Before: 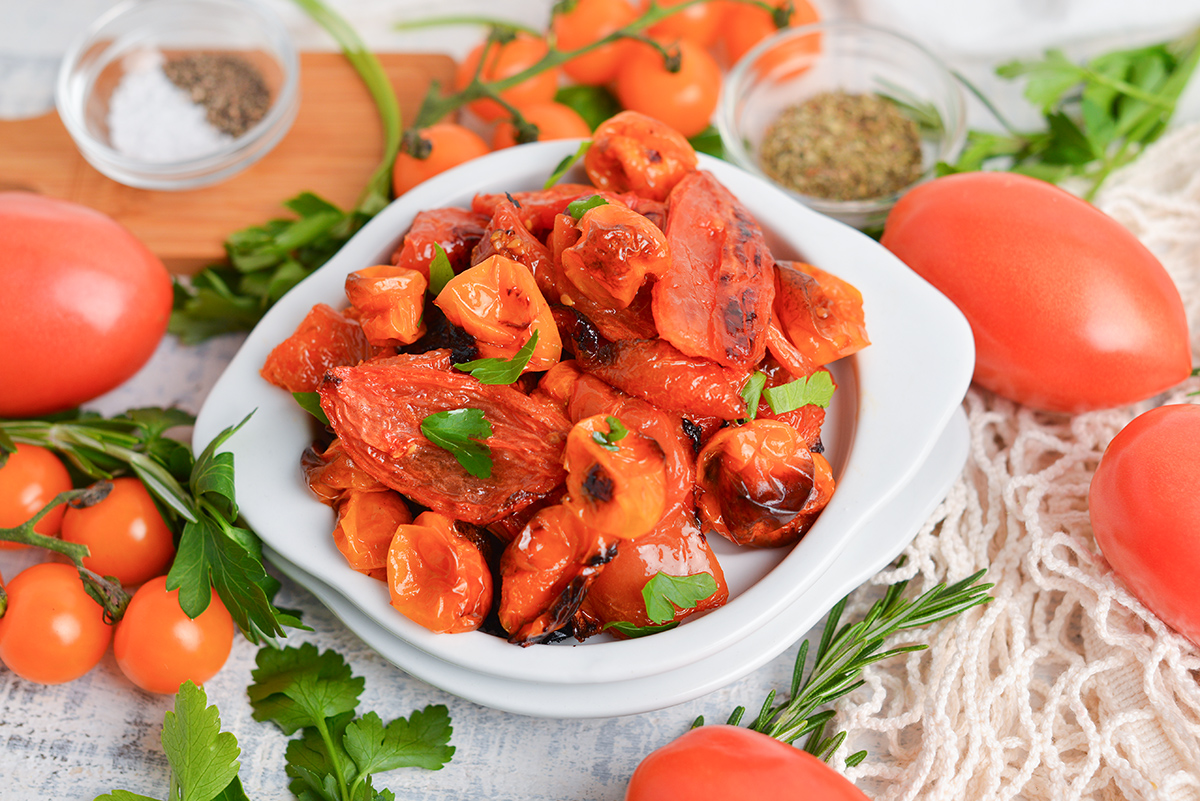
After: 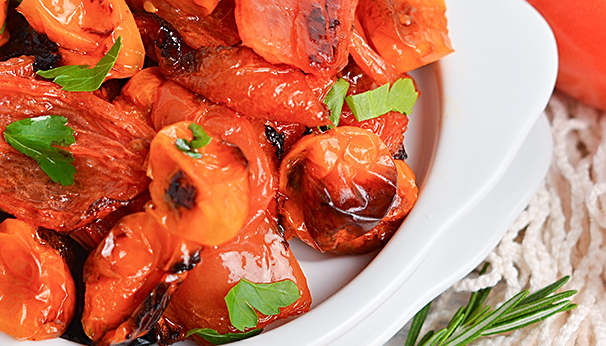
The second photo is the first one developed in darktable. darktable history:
sharpen: on, module defaults
crop: left 34.782%, top 36.647%, right 14.675%, bottom 20.046%
